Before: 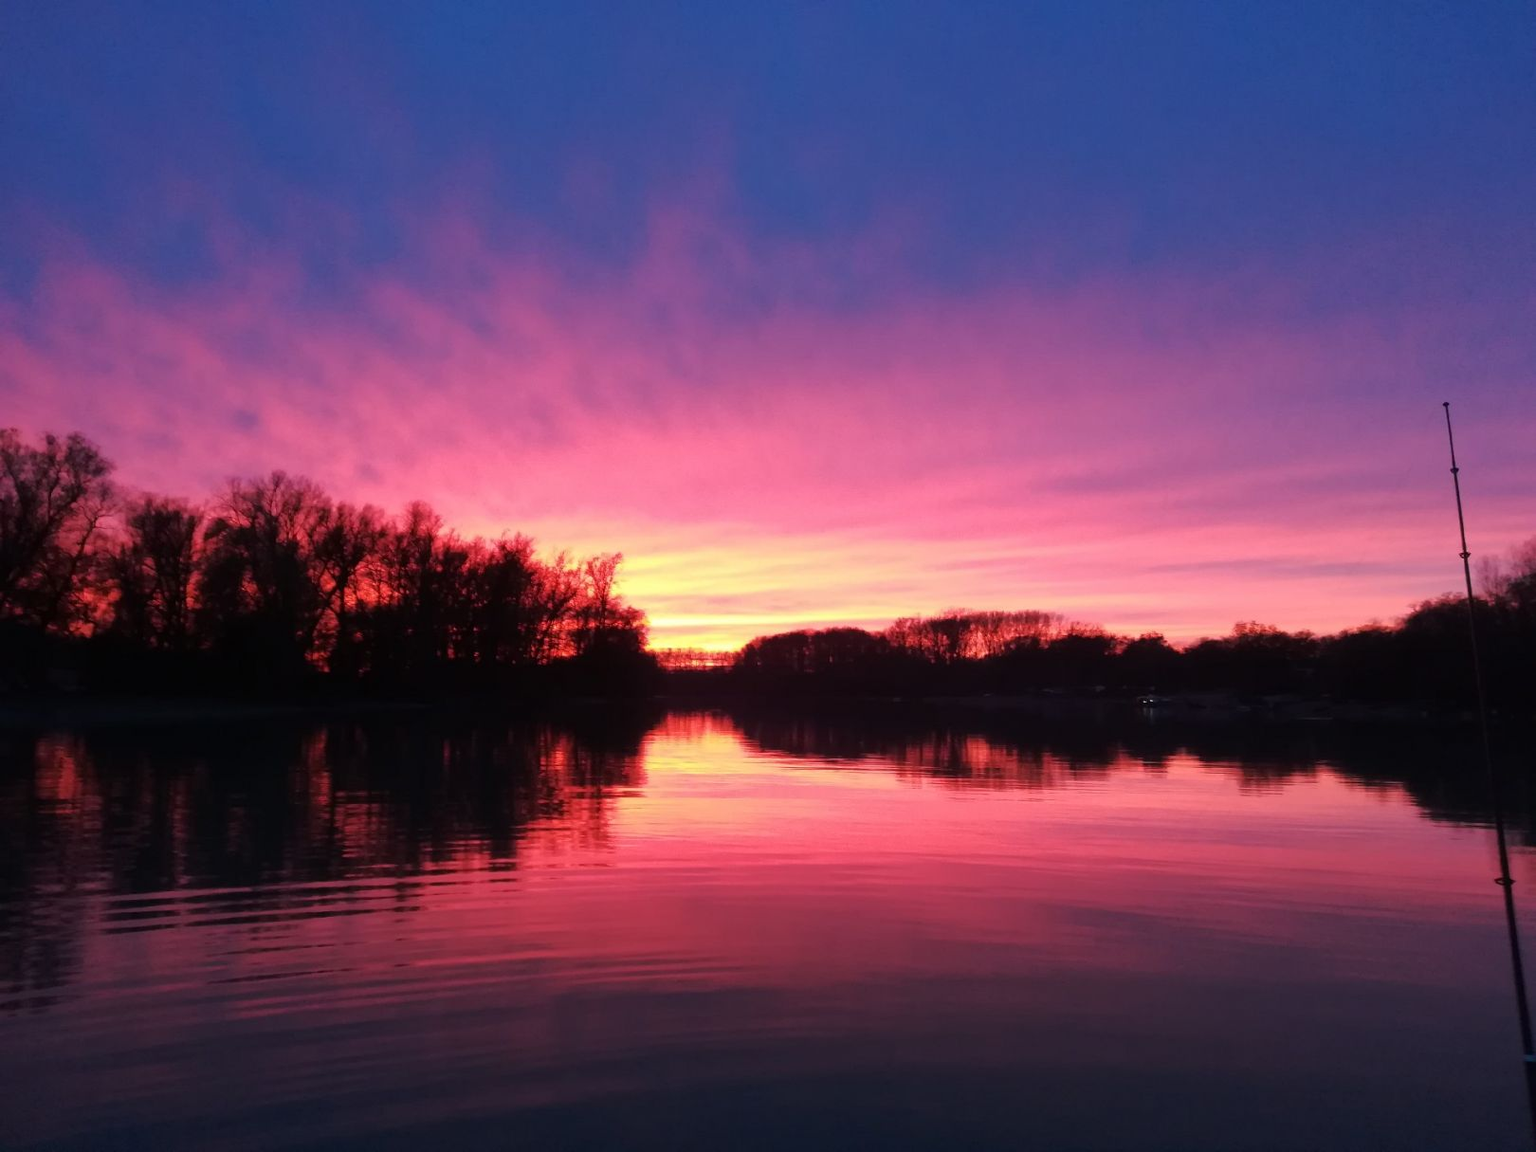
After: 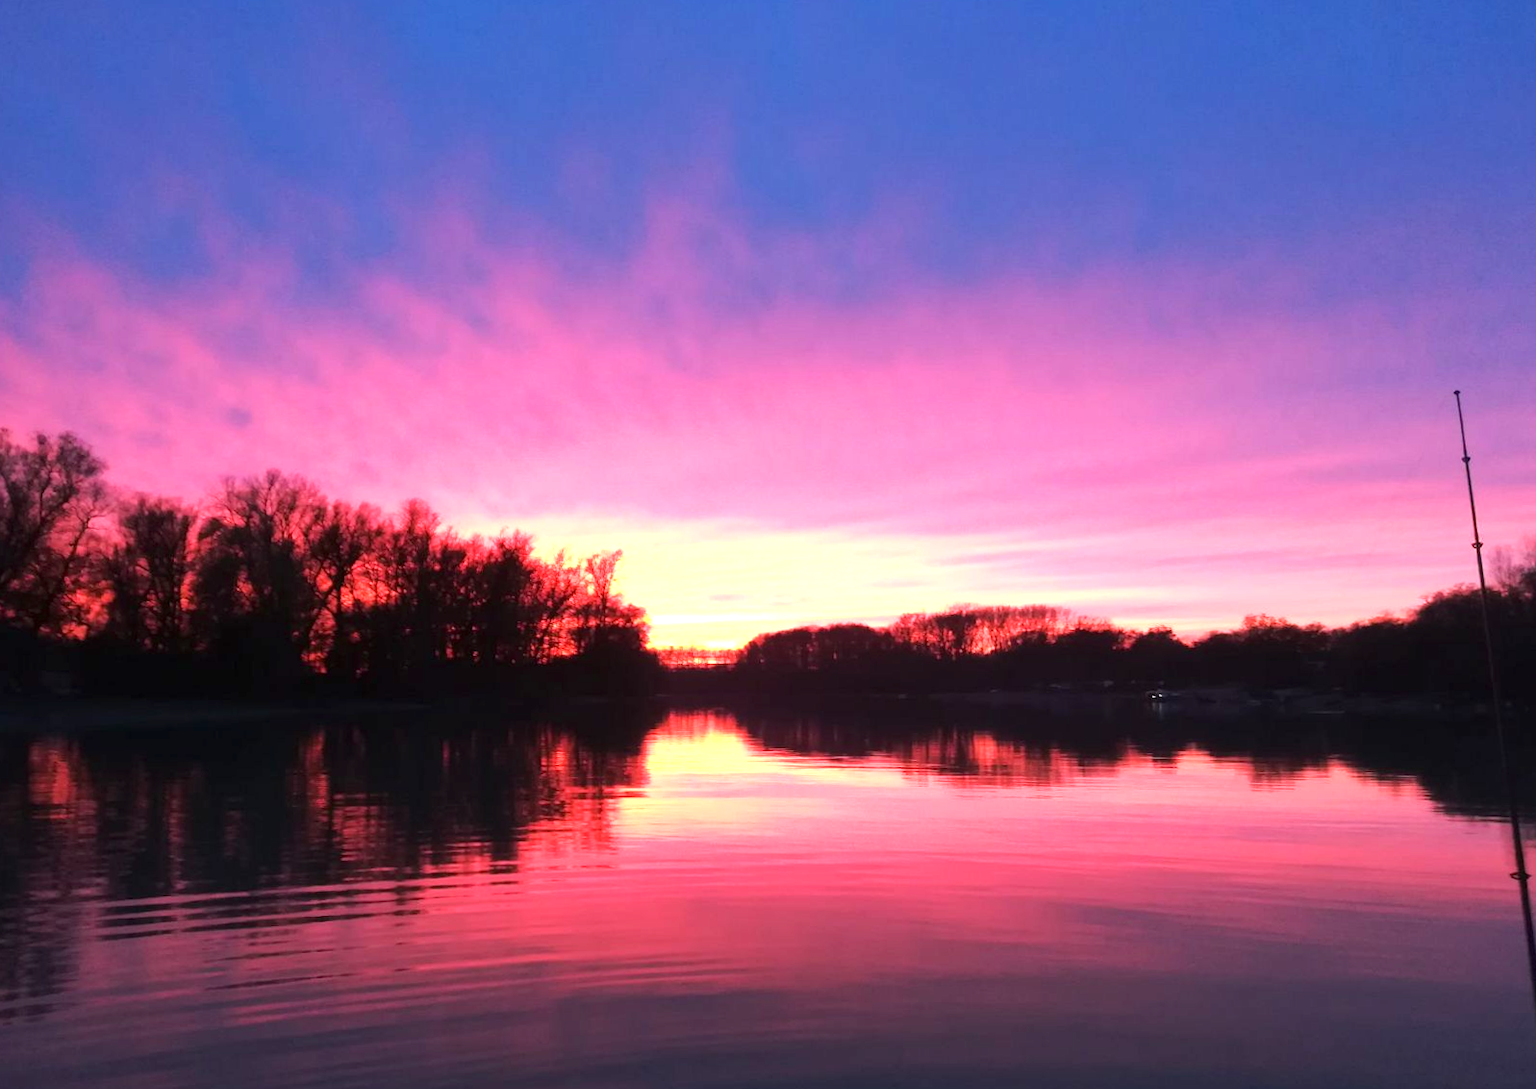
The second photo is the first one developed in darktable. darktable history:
exposure: exposure 1 EV, compensate highlight preservation false
rotate and perspective: rotation -0.45°, automatic cropping original format, crop left 0.008, crop right 0.992, crop top 0.012, crop bottom 0.988
crop: top 0.448%, right 0.264%, bottom 5.045%
